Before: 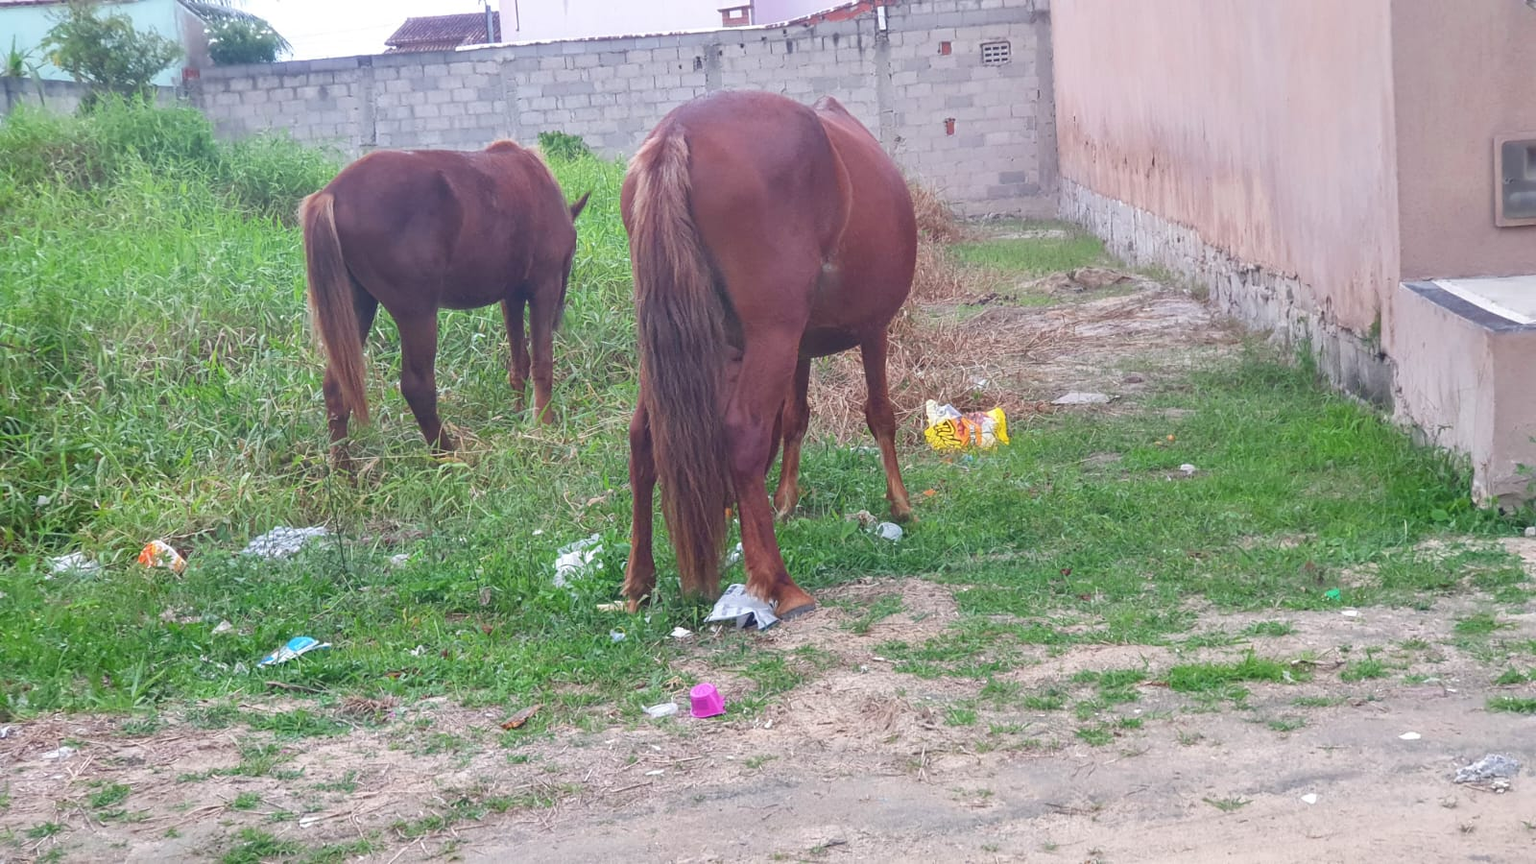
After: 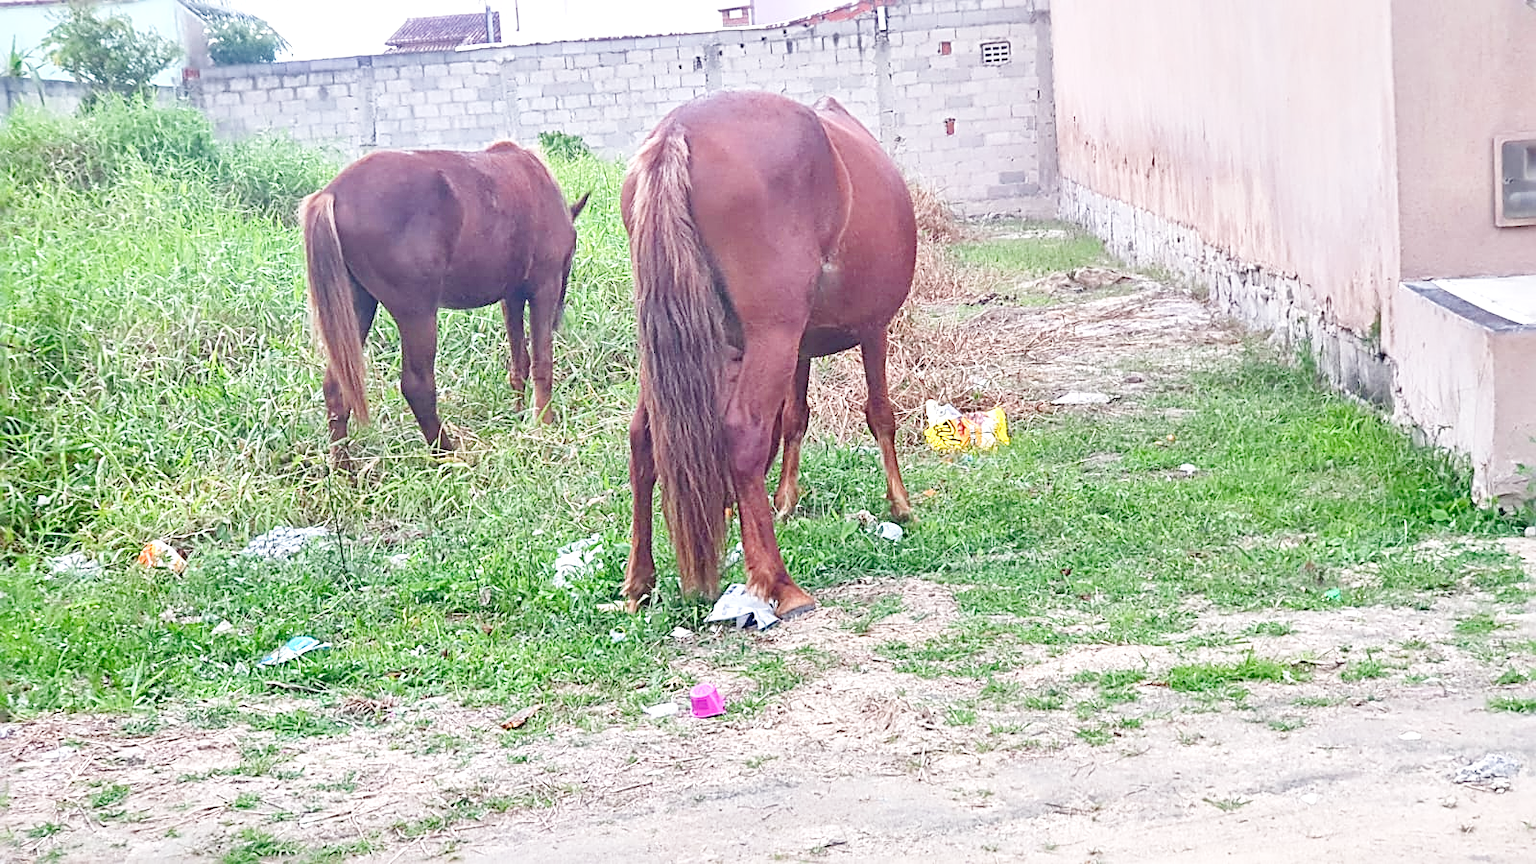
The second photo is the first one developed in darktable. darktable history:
local contrast: mode bilateral grid, contrast 20, coarseness 50, detail 132%, midtone range 0.2
sharpen: radius 2.806, amount 0.72
base curve: curves: ch0 [(0, 0) (0.008, 0.007) (0.022, 0.029) (0.048, 0.089) (0.092, 0.197) (0.191, 0.399) (0.275, 0.534) (0.357, 0.65) (0.477, 0.78) (0.542, 0.833) (0.799, 0.973) (1, 1)], preserve colors none
